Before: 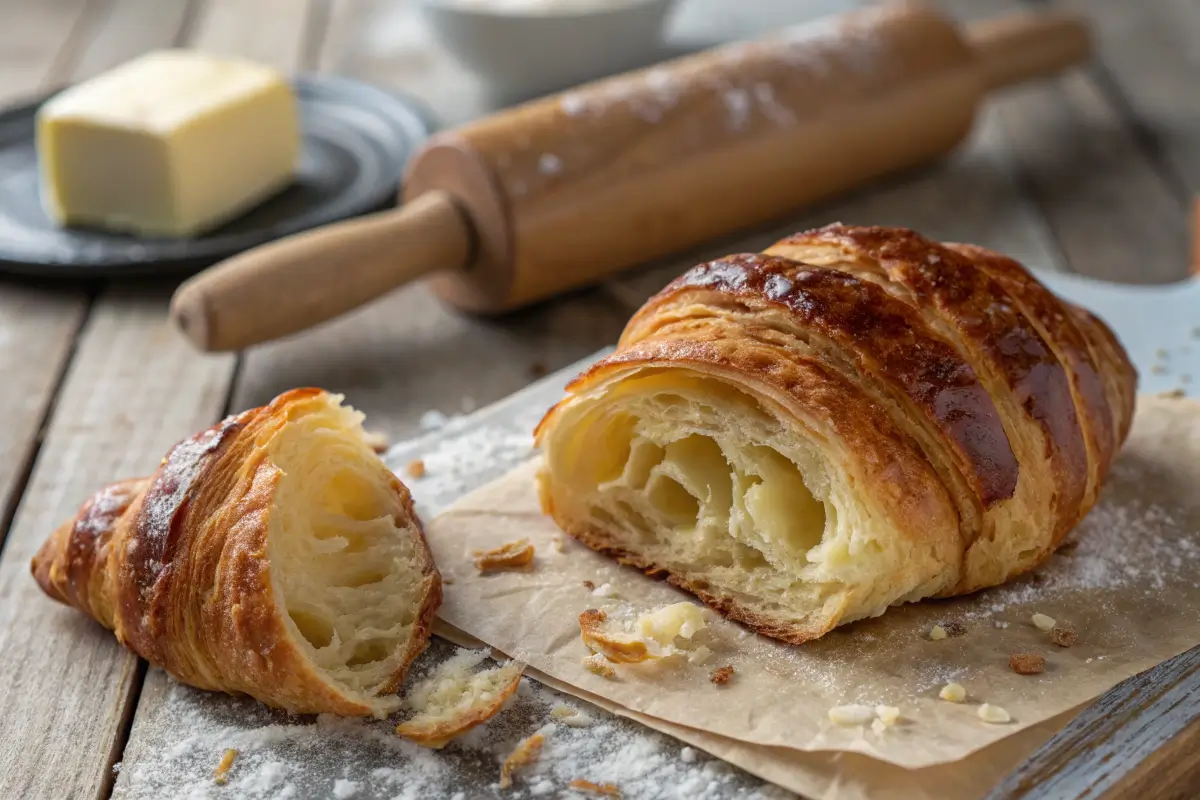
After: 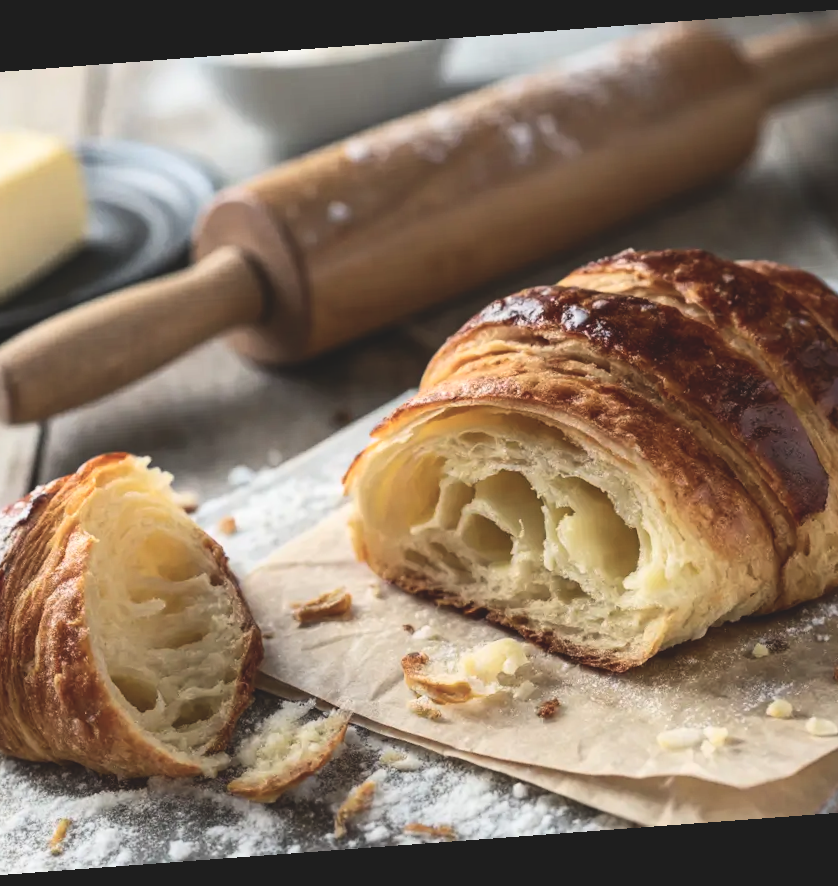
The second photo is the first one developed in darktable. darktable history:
contrast brightness saturation: contrast 0.28
crop and rotate: left 17.732%, right 15.423%
exposure: black level correction -0.03, compensate highlight preservation false
rotate and perspective: rotation -4.25°, automatic cropping off
